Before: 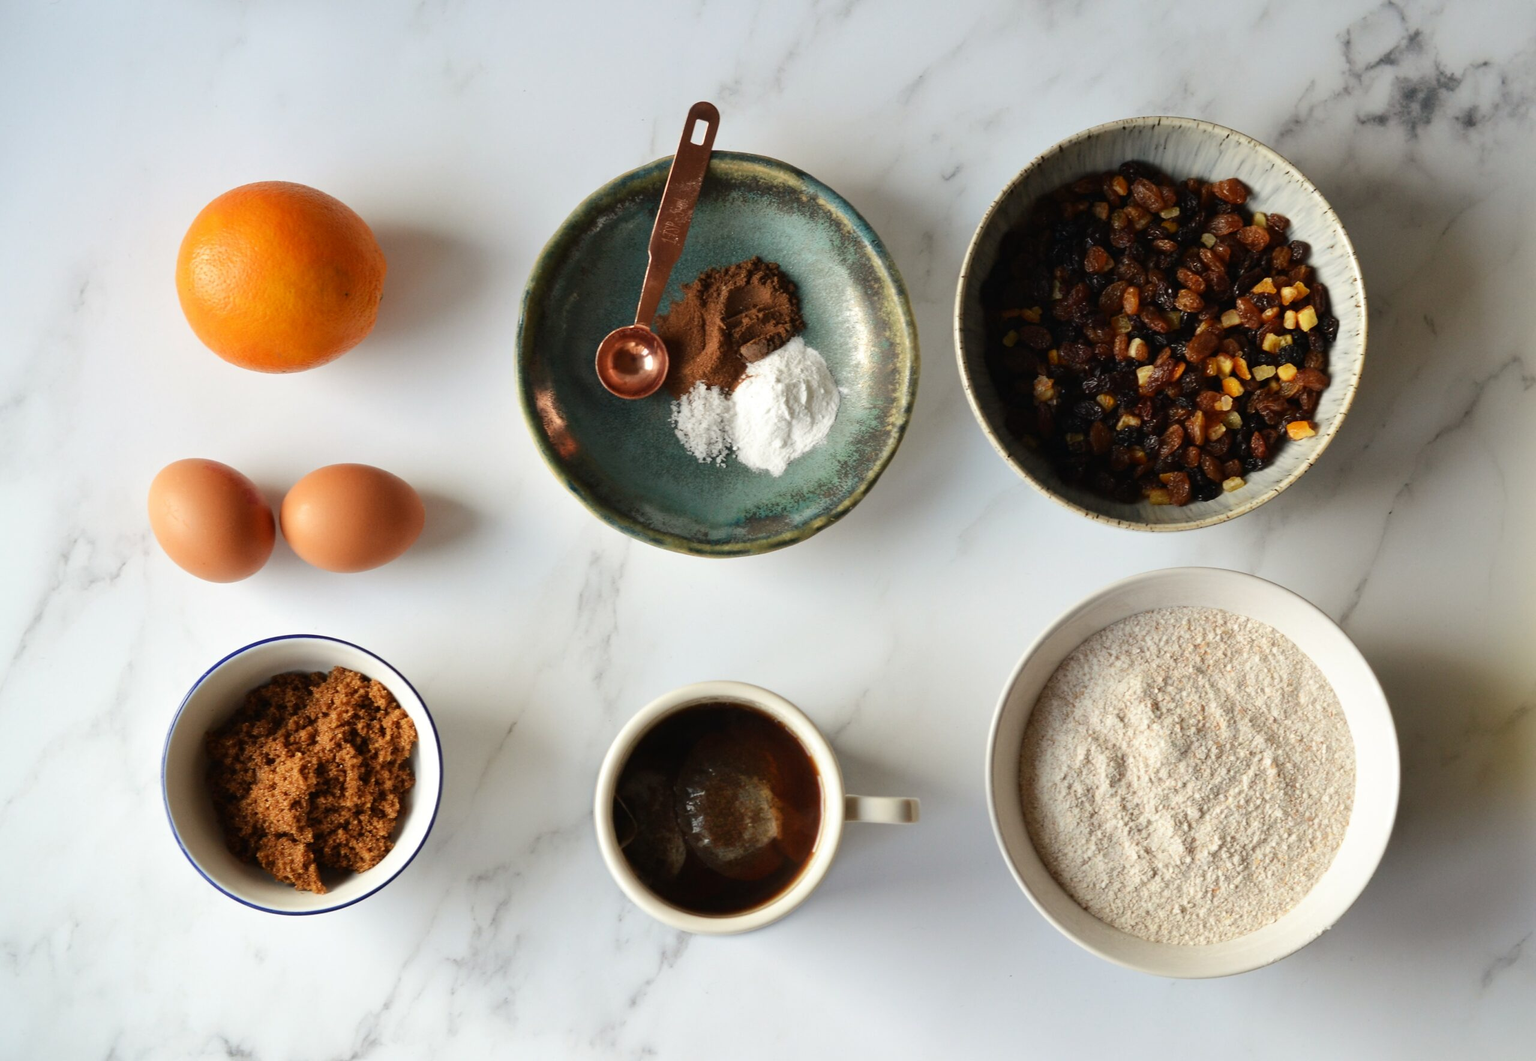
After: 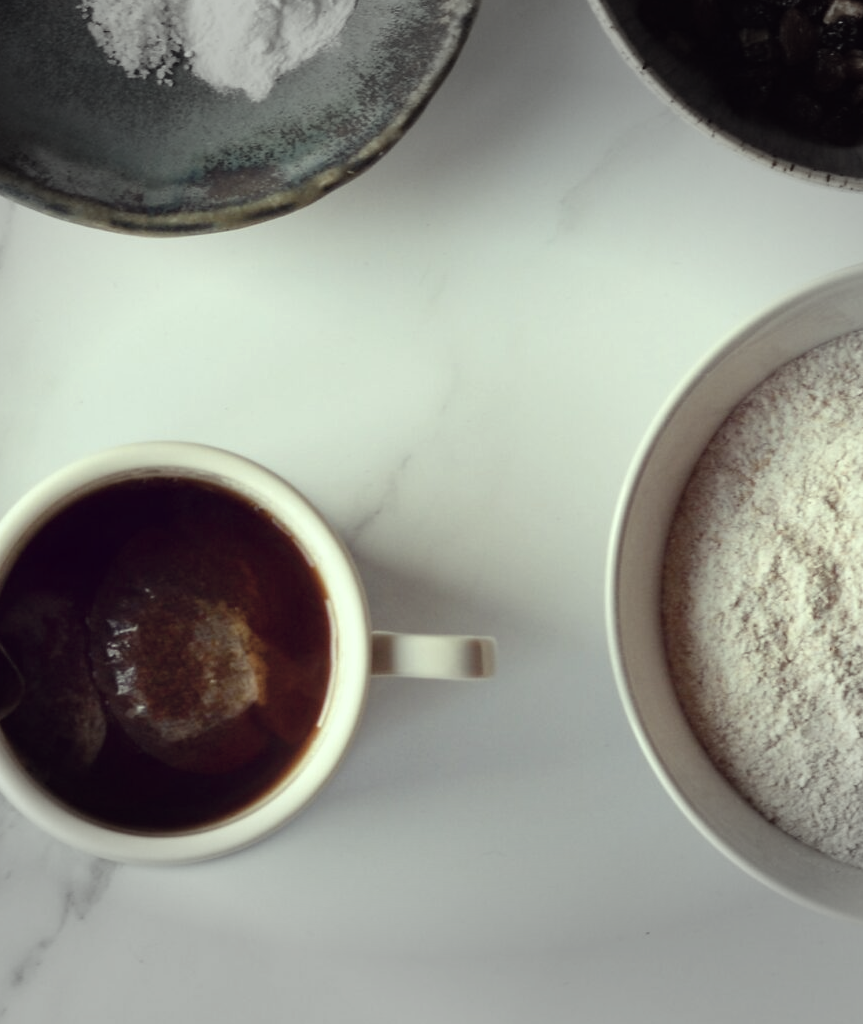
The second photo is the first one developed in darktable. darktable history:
crop: left 40.533%, top 39.22%, right 25.72%, bottom 2.656%
color balance rgb: perceptual saturation grading › global saturation 20%, perceptual saturation grading › highlights -24.822%, perceptual saturation grading › shadows 24.709%
color correction: highlights a* -20.63, highlights b* 20.27, shadows a* 20.03, shadows b* -20.16, saturation 0.4
contrast brightness saturation: brightness -0.015, saturation 0.369
vignetting: fall-off start 79.53%, brightness -0.446, saturation -0.69, width/height ratio 1.327, unbound false
